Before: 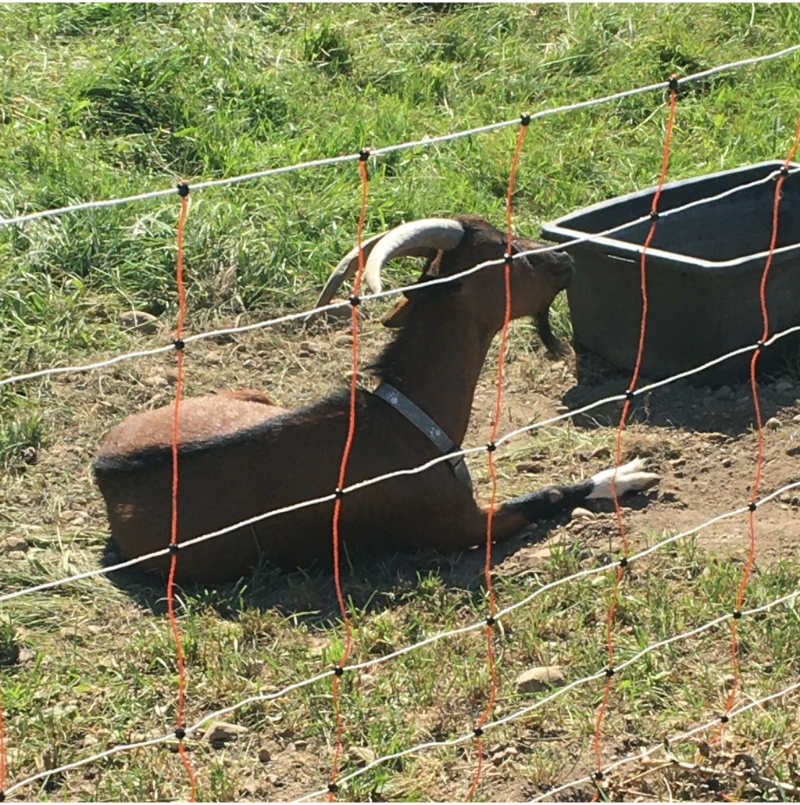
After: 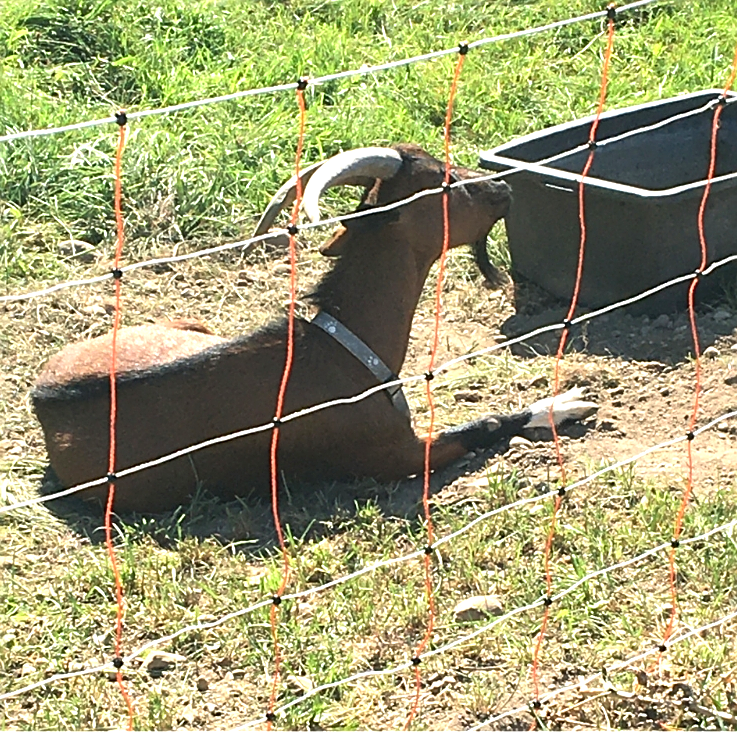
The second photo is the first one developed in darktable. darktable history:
sharpen: on, module defaults
crop and rotate: left 7.799%, top 8.829%
exposure: black level correction 0, exposure 0.897 EV, compensate highlight preservation false
